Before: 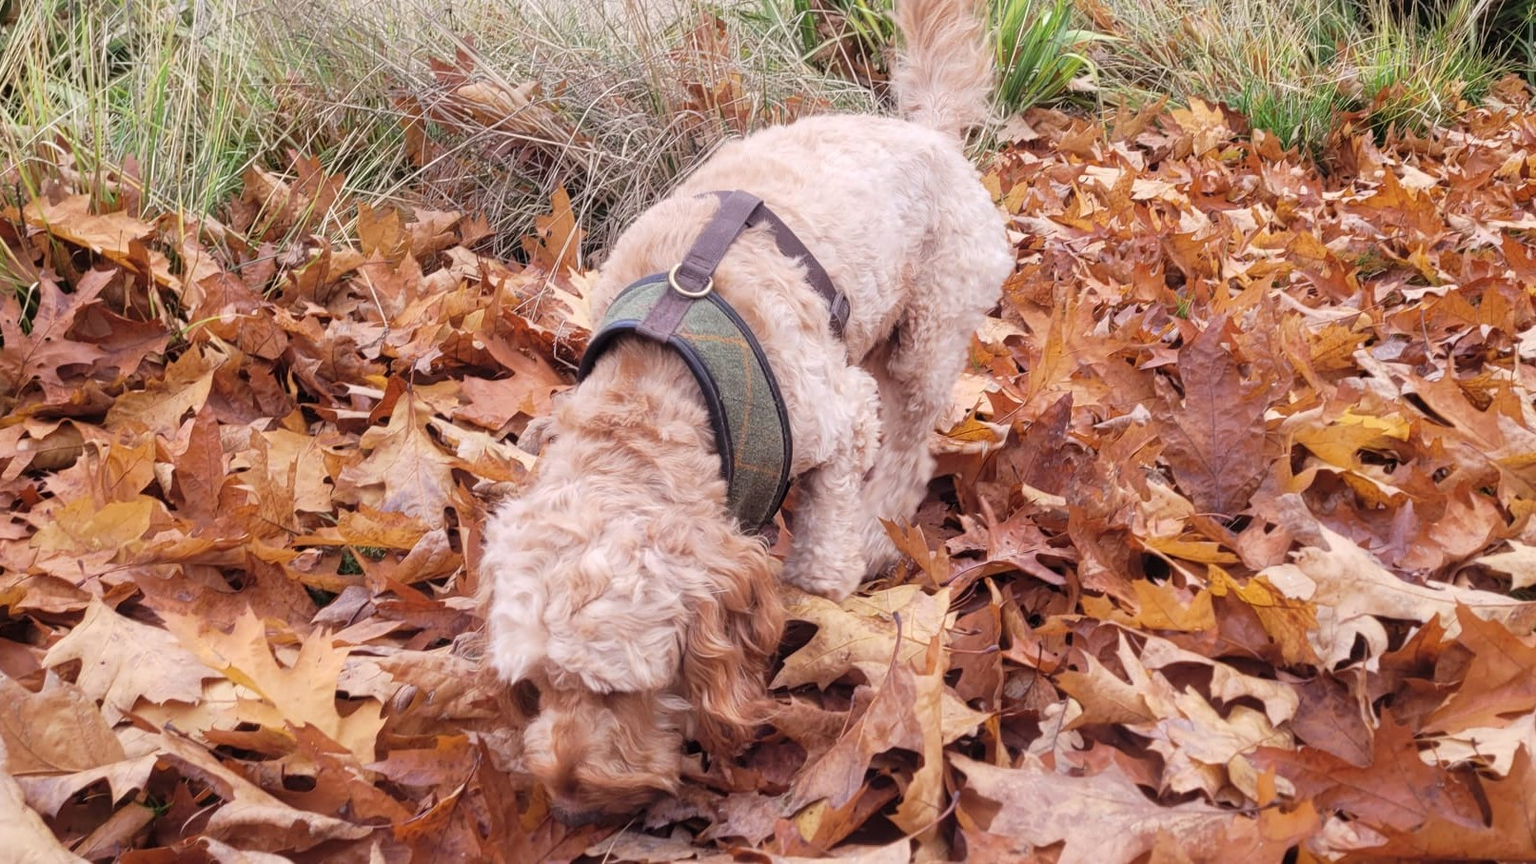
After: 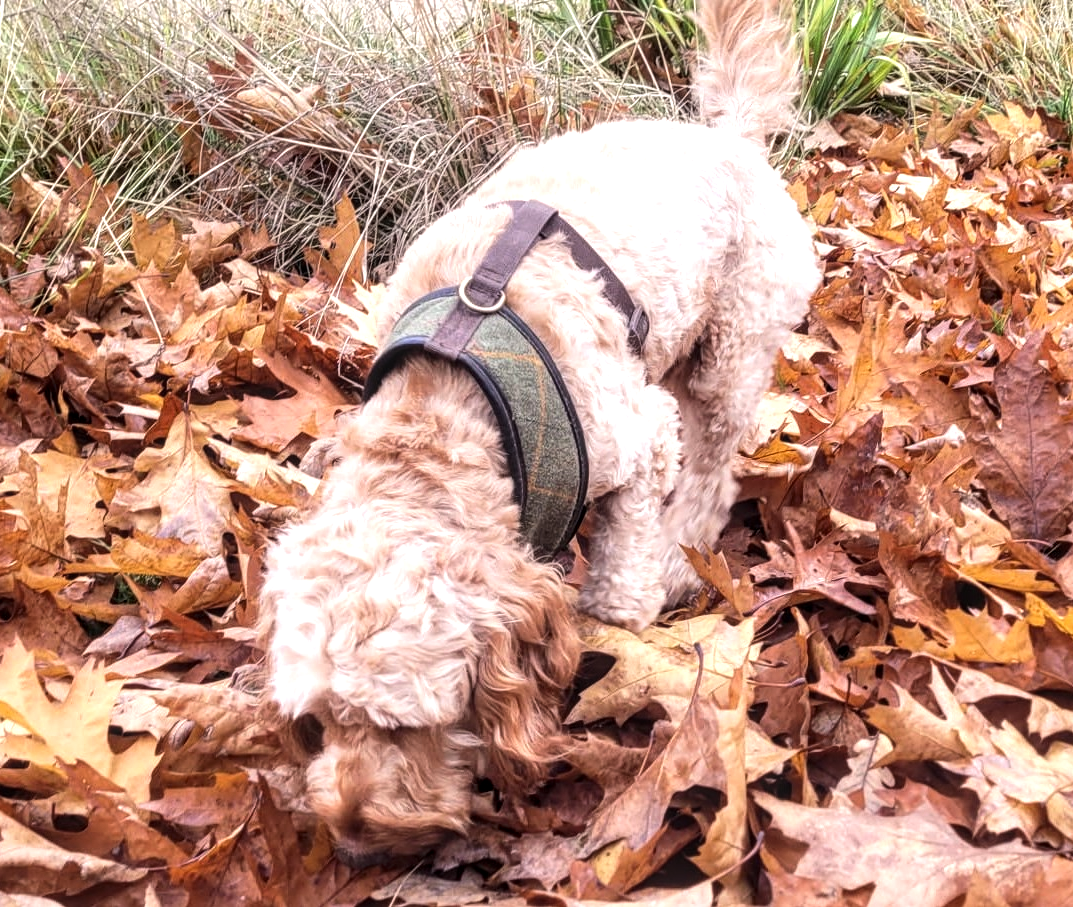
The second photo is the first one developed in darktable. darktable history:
crop and rotate: left 15.16%, right 18.324%
local contrast: on, module defaults
exposure: exposure -0.015 EV, compensate highlight preservation false
tone equalizer: -8 EV -0.778 EV, -7 EV -0.725 EV, -6 EV -0.589 EV, -5 EV -0.371 EV, -3 EV 0.389 EV, -2 EV 0.6 EV, -1 EV 0.693 EV, +0 EV 0.731 EV, edges refinement/feathering 500, mask exposure compensation -1.57 EV, preserve details no
